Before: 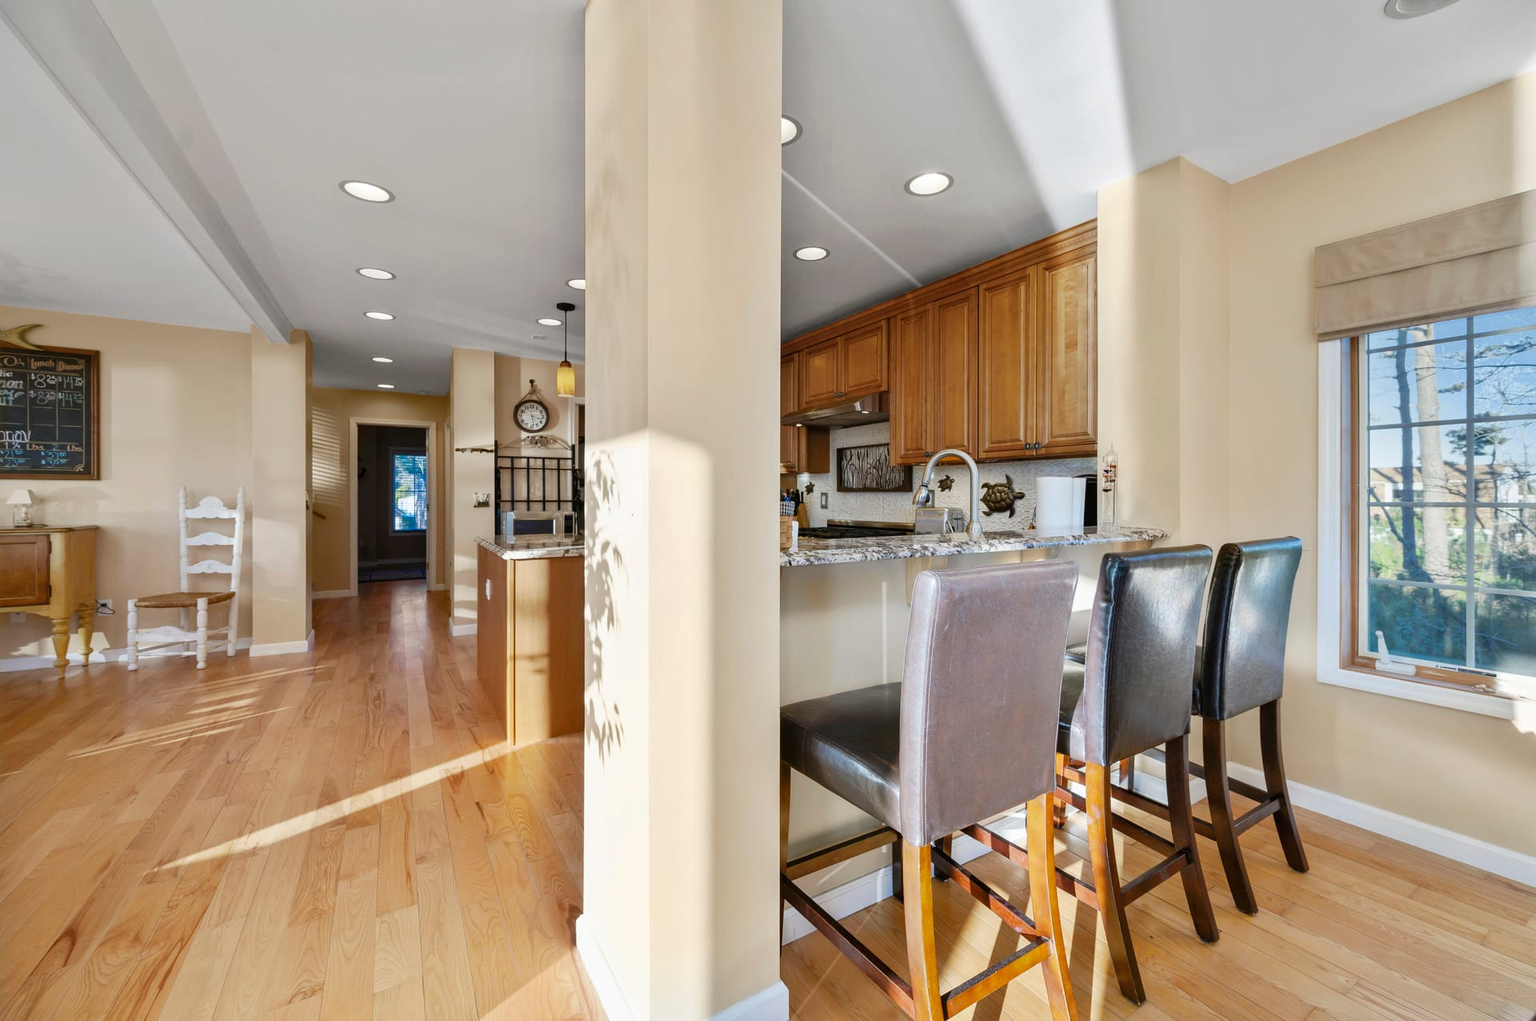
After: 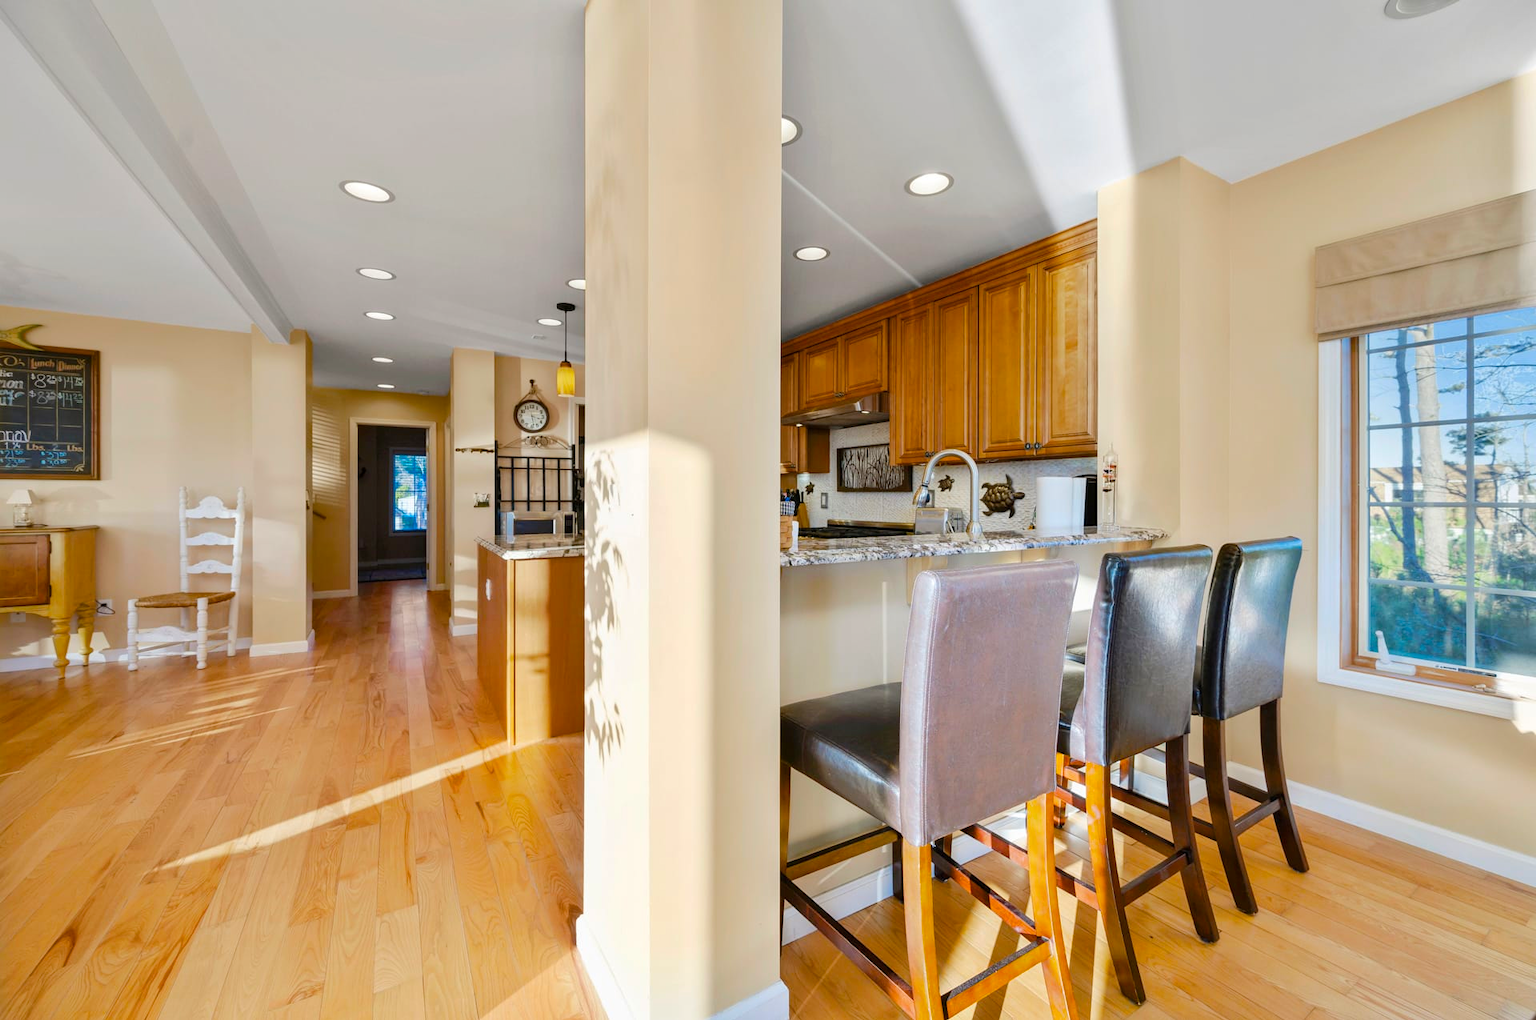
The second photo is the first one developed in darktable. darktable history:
color balance rgb: perceptual saturation grading › global saturation 29.92%, perceptual brilliance grading › mid-tones 9.683%, perceptual brilliance grading › shadows 15.64%
